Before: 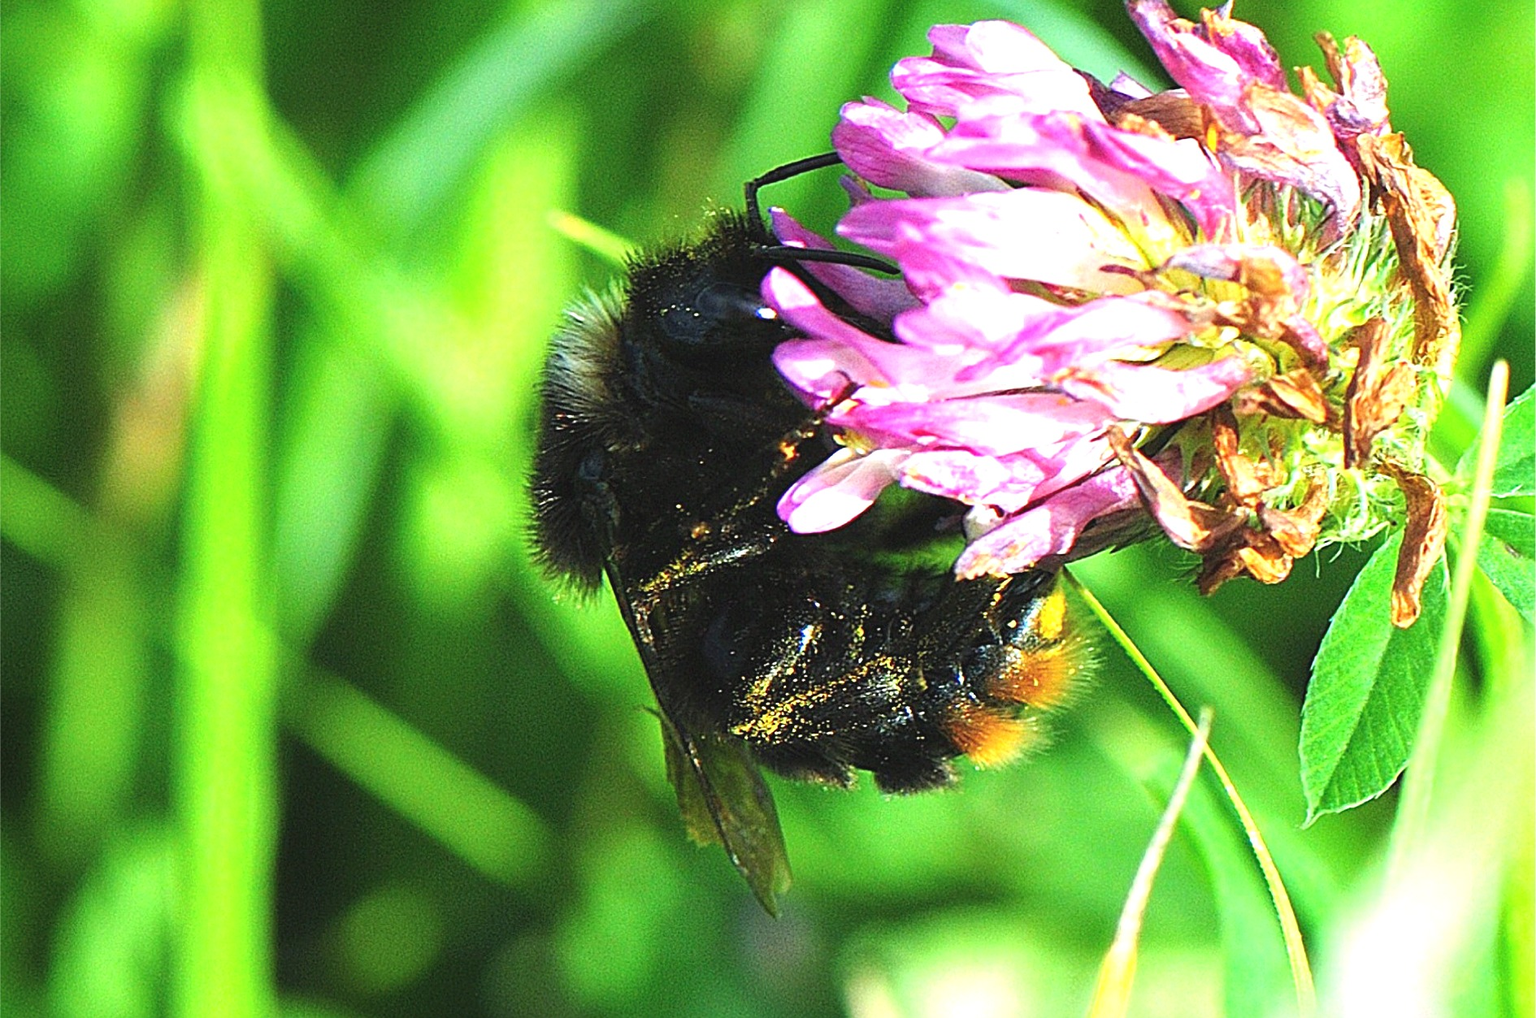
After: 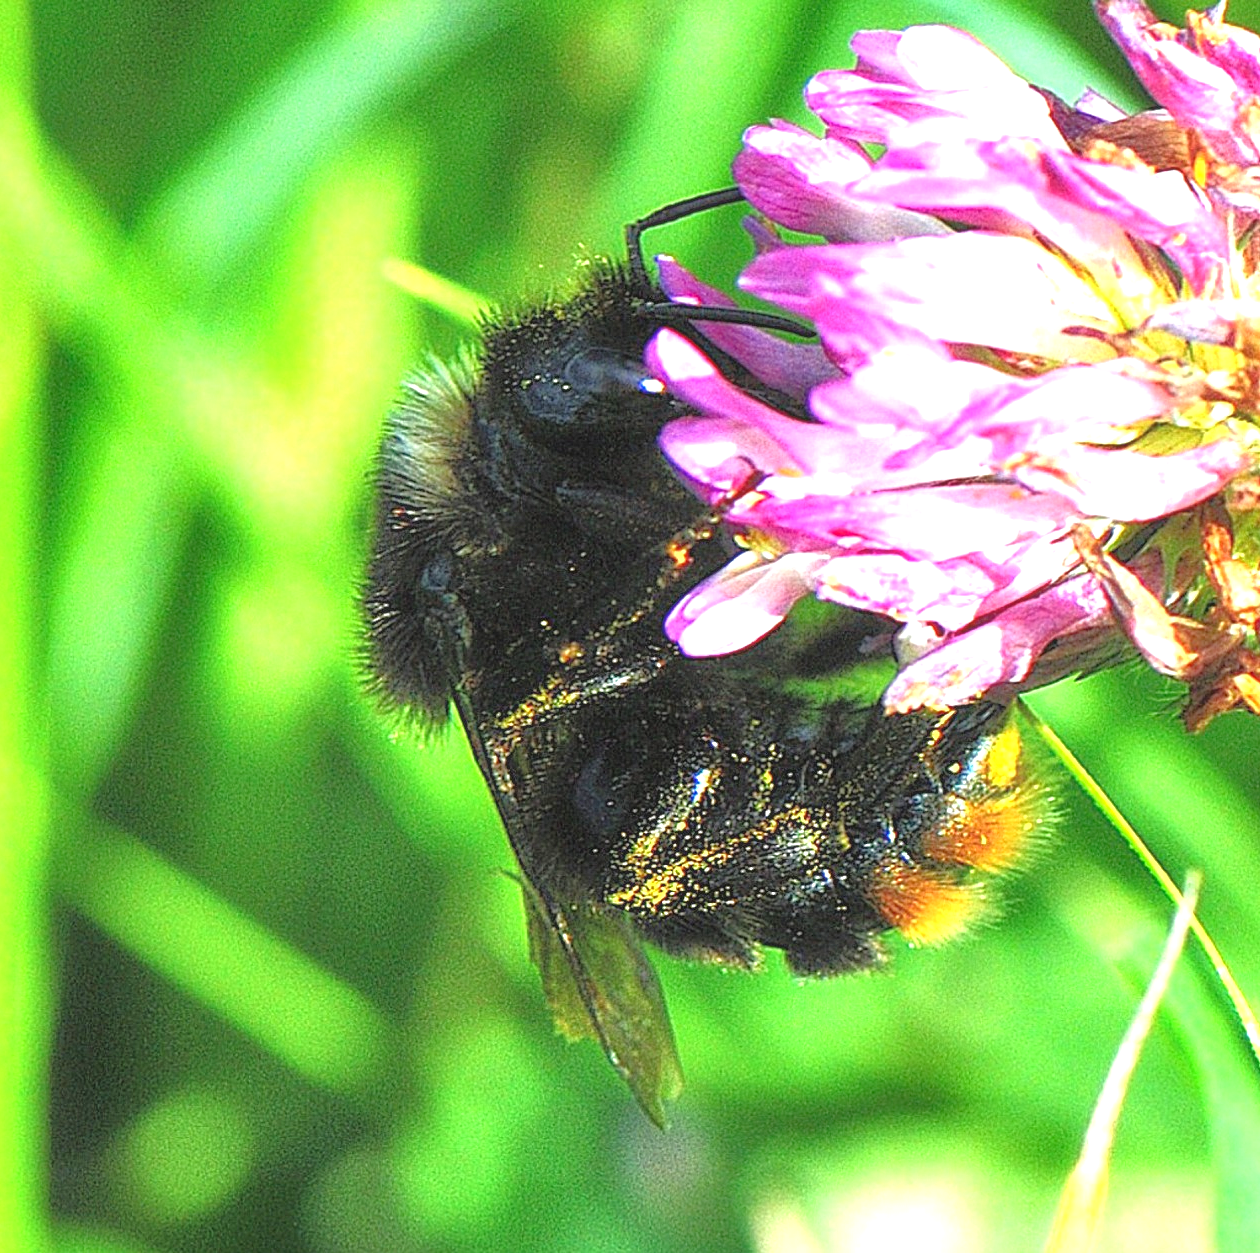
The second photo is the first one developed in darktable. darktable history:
tone equalizer: -7 EV 0.15 EV, -6 EV 0.6 EV, -5 EV 1.15 EV, -4 EV 1.33 EV, -3 EV 1.15 EV, -2 EV 0.6 EV, -1 EV 0.15 EV, mask exposure compensation -0.5 EV
local contrast: detail 130%
crop and rotate: left 15.446%, right 17.836%
contrast equalizer: y [[0.5, 0.496, 0.435, 0.435, 0.496, 0.5], [0.5 ×6], [0.5 ×6], [0 ×6], [0 ×6]]
exposure: black level correction 0, exposure 0.3 EV, compensate highlight preservation false
